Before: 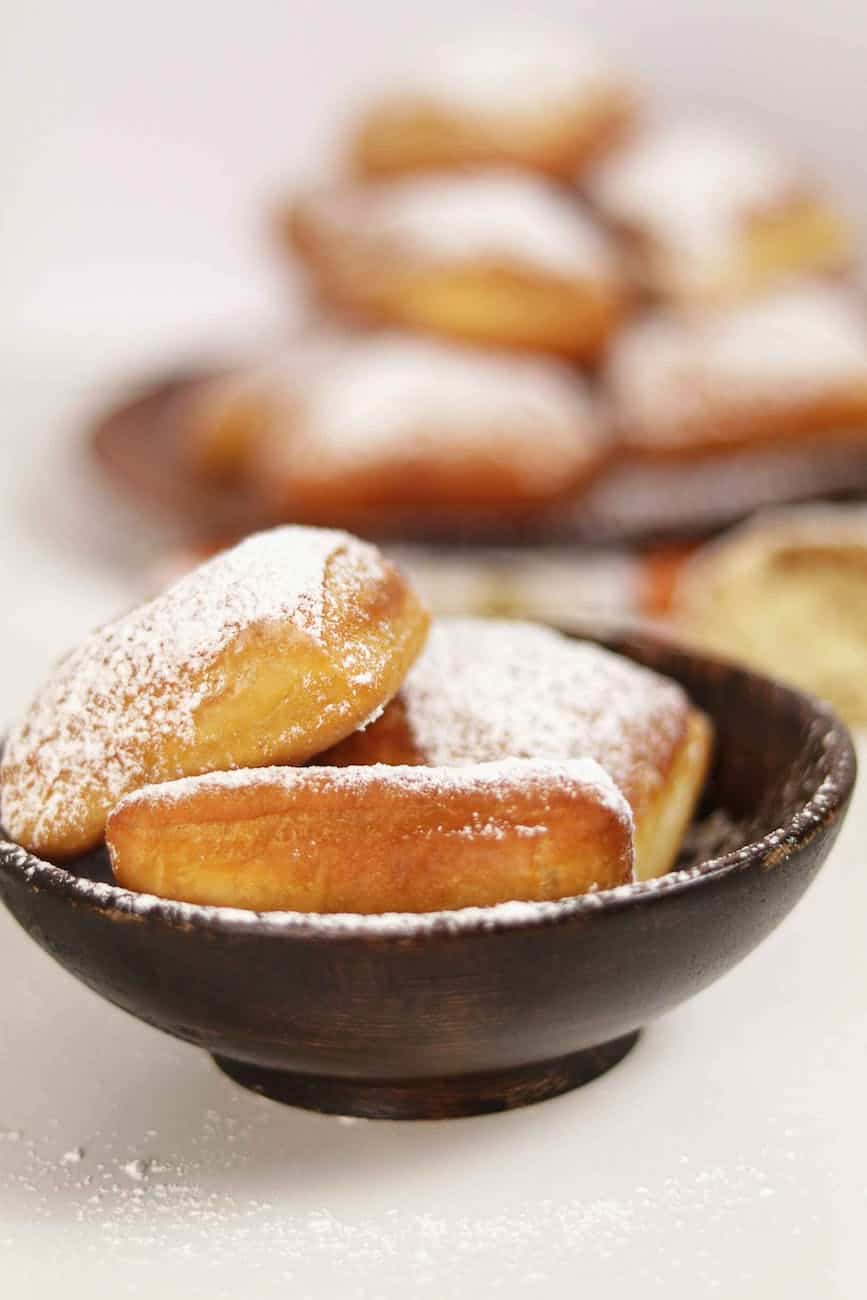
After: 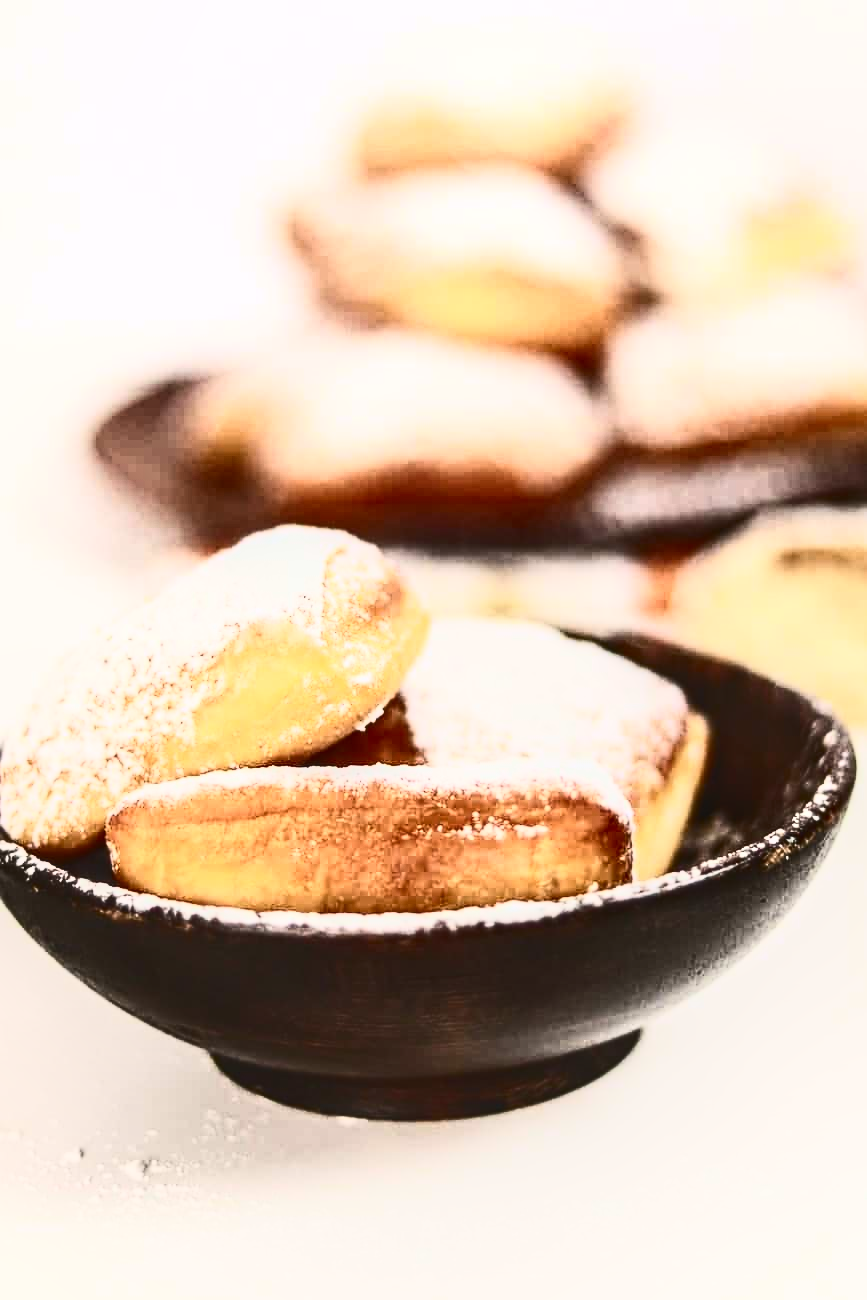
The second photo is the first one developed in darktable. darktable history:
contrast brightness saturation: contrast 0.934, brightness 0.201
local contrast: on, module defaults
